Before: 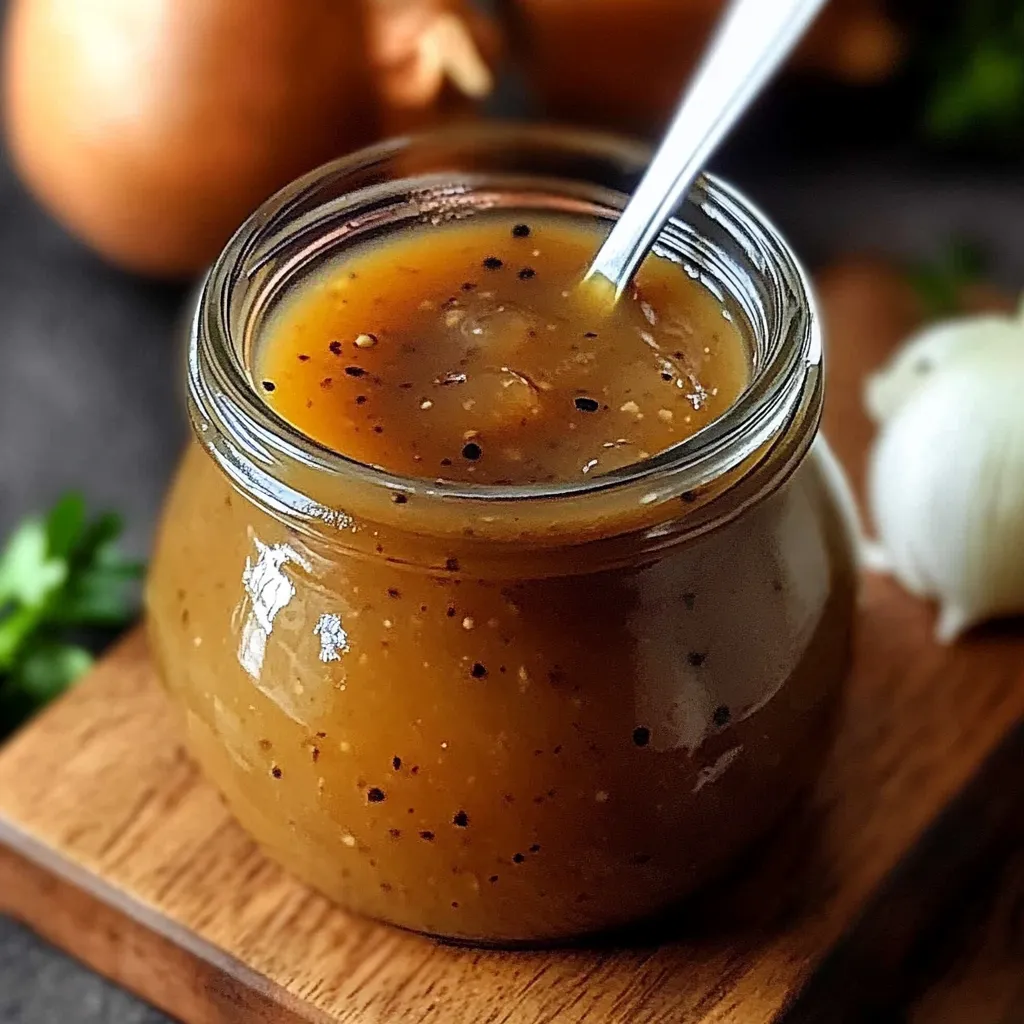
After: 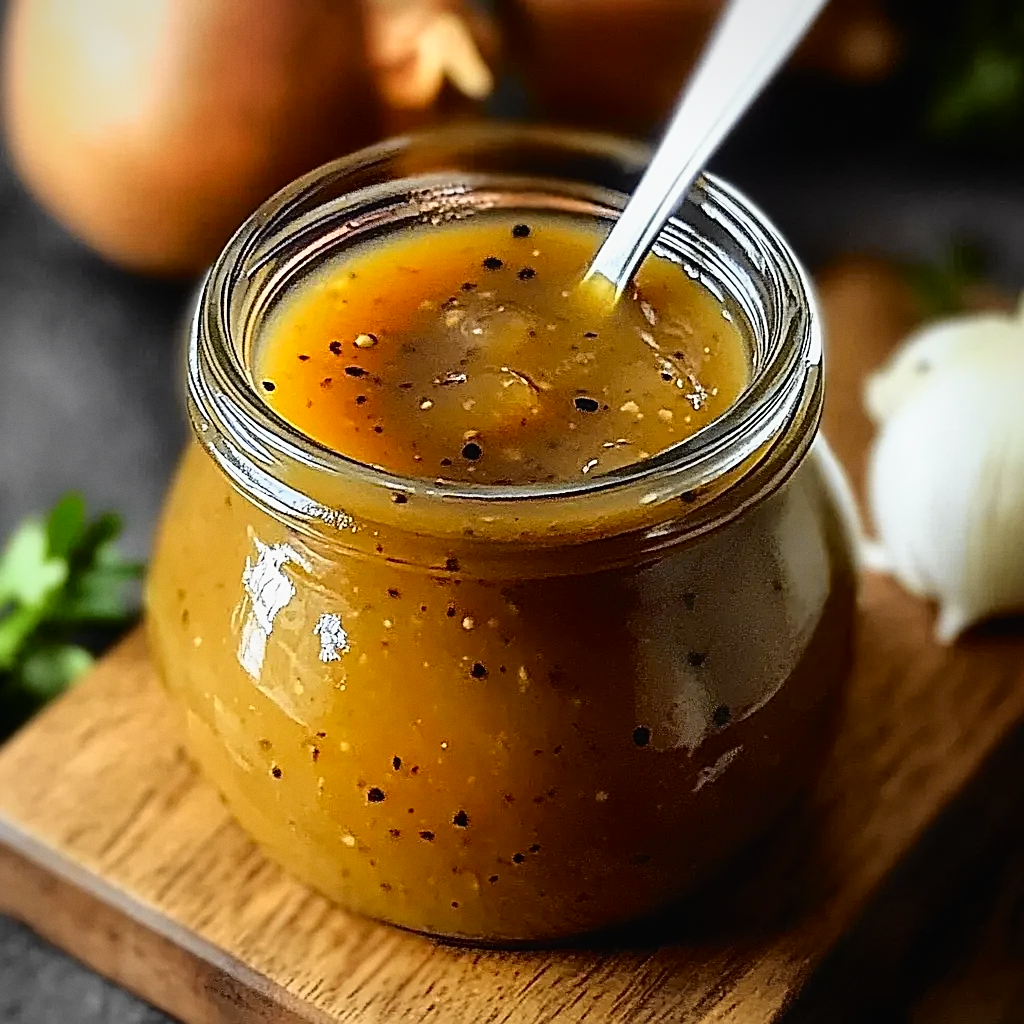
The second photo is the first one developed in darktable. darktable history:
vignetting: fall-off radius 93.87%
grain: coarseness 0.09 ISO, strength 10%
tone curve: curves: ch0 [(0, 0.013) (0.129, 0.1) (0.327, 0.382) (0.489, 0.573) (0.66, 0.748) (0.858, 0.926) (1, 0.977)]; ch1 [(0, 0) (0.353, 0.344) (0.45, 0.46) (0.498, 0.498) (0.521, 0.512) (0.563, 0.559) (0.592, 0.578) (0.647, 0.657) (1, 1)]; ch2 [(0, 0) (0.333, 0.346) (0.375, 0.375) (0.424, 0.43) (0.476, 0.492) (0.502, 0.502) (0.524, 0.531) (0.579, 0.61) (0.612, 0.644) (0.66, 0.715) (1, 1)], color space Lab, independent channels, preserve colors none
sharpen: on, module defaults
